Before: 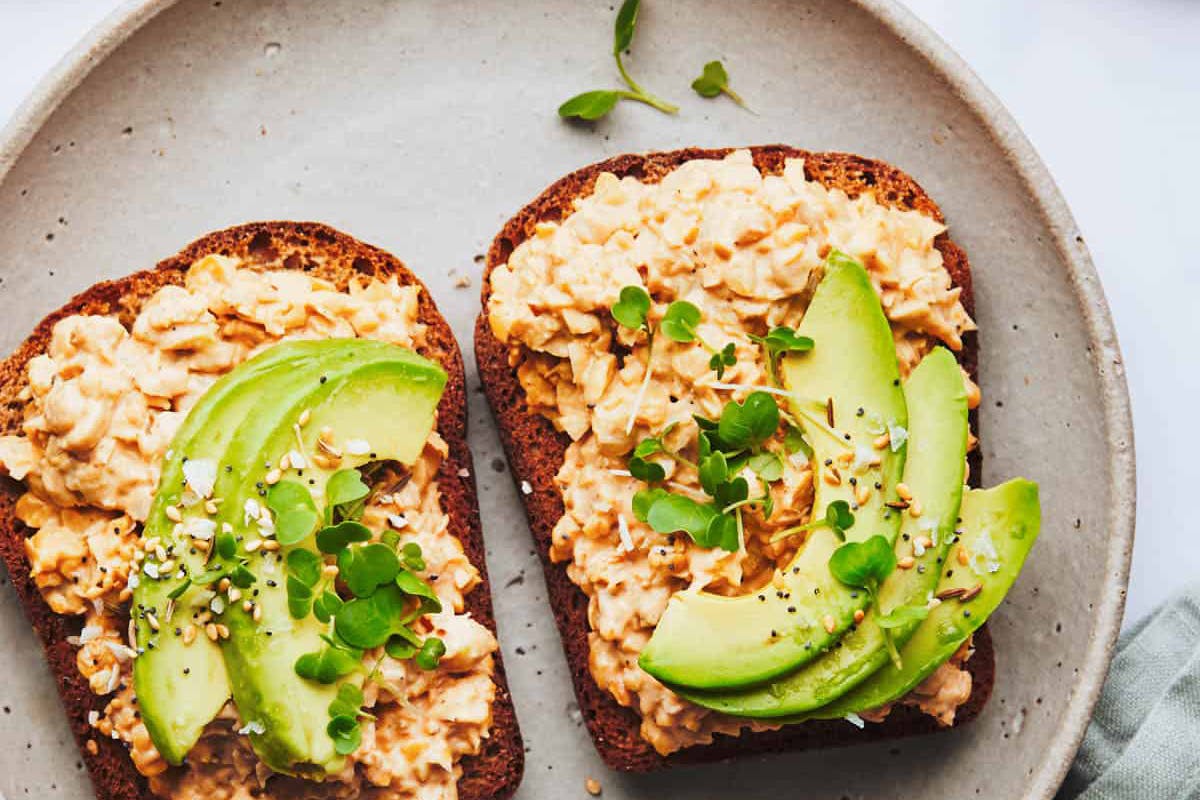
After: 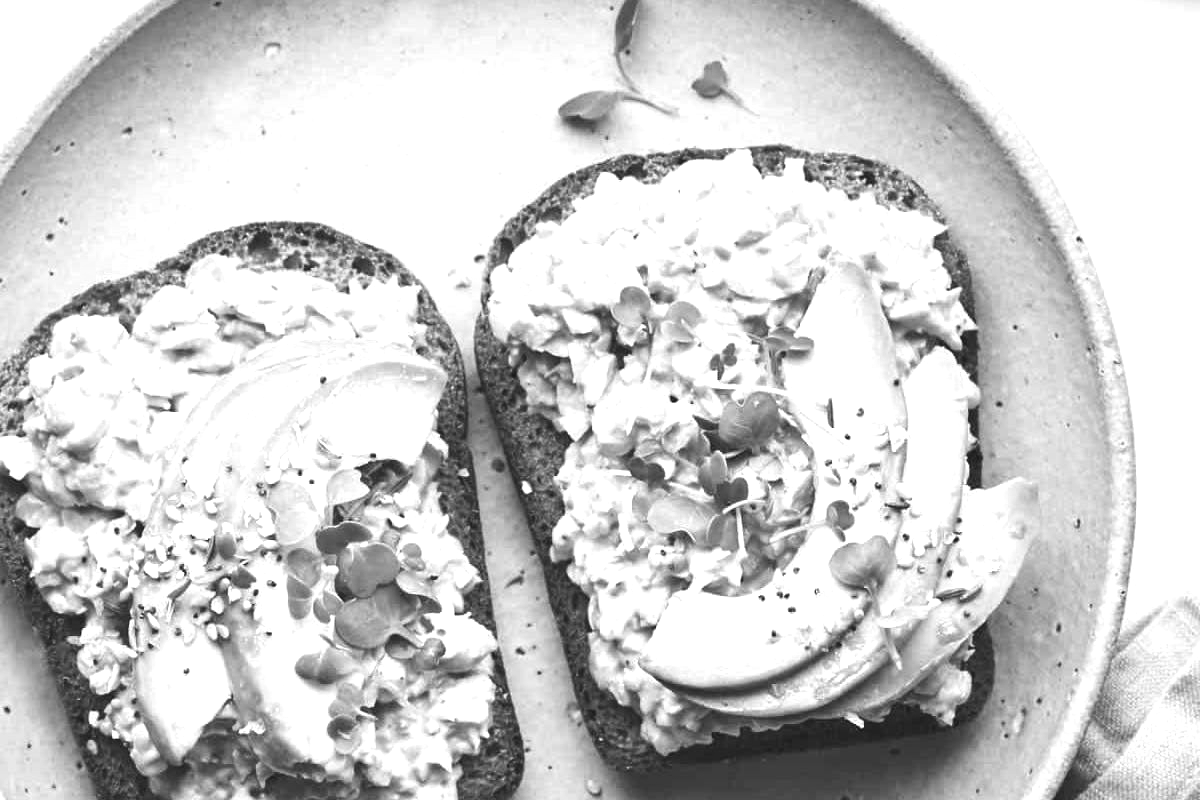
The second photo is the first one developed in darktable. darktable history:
monochrome: a -92.57, b 58.91
color correction: highlights a* 12.23, highlights b* 5.41
exposure: black level correction -0.005, exposure 1.002 EV, compensate highlight preservation false
